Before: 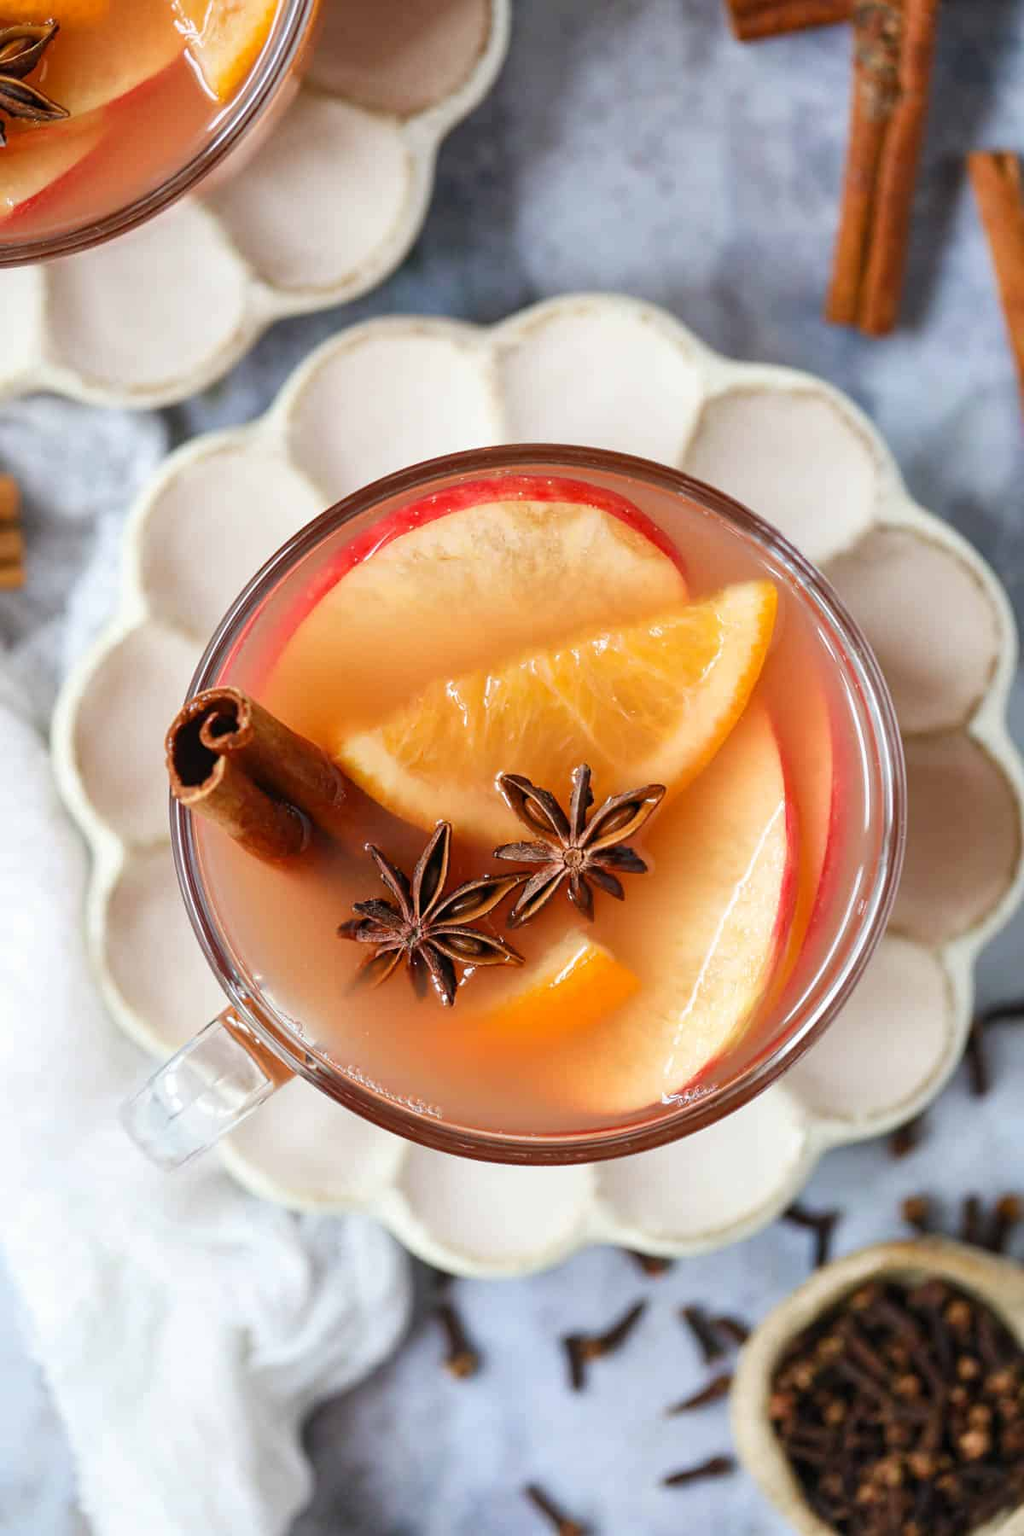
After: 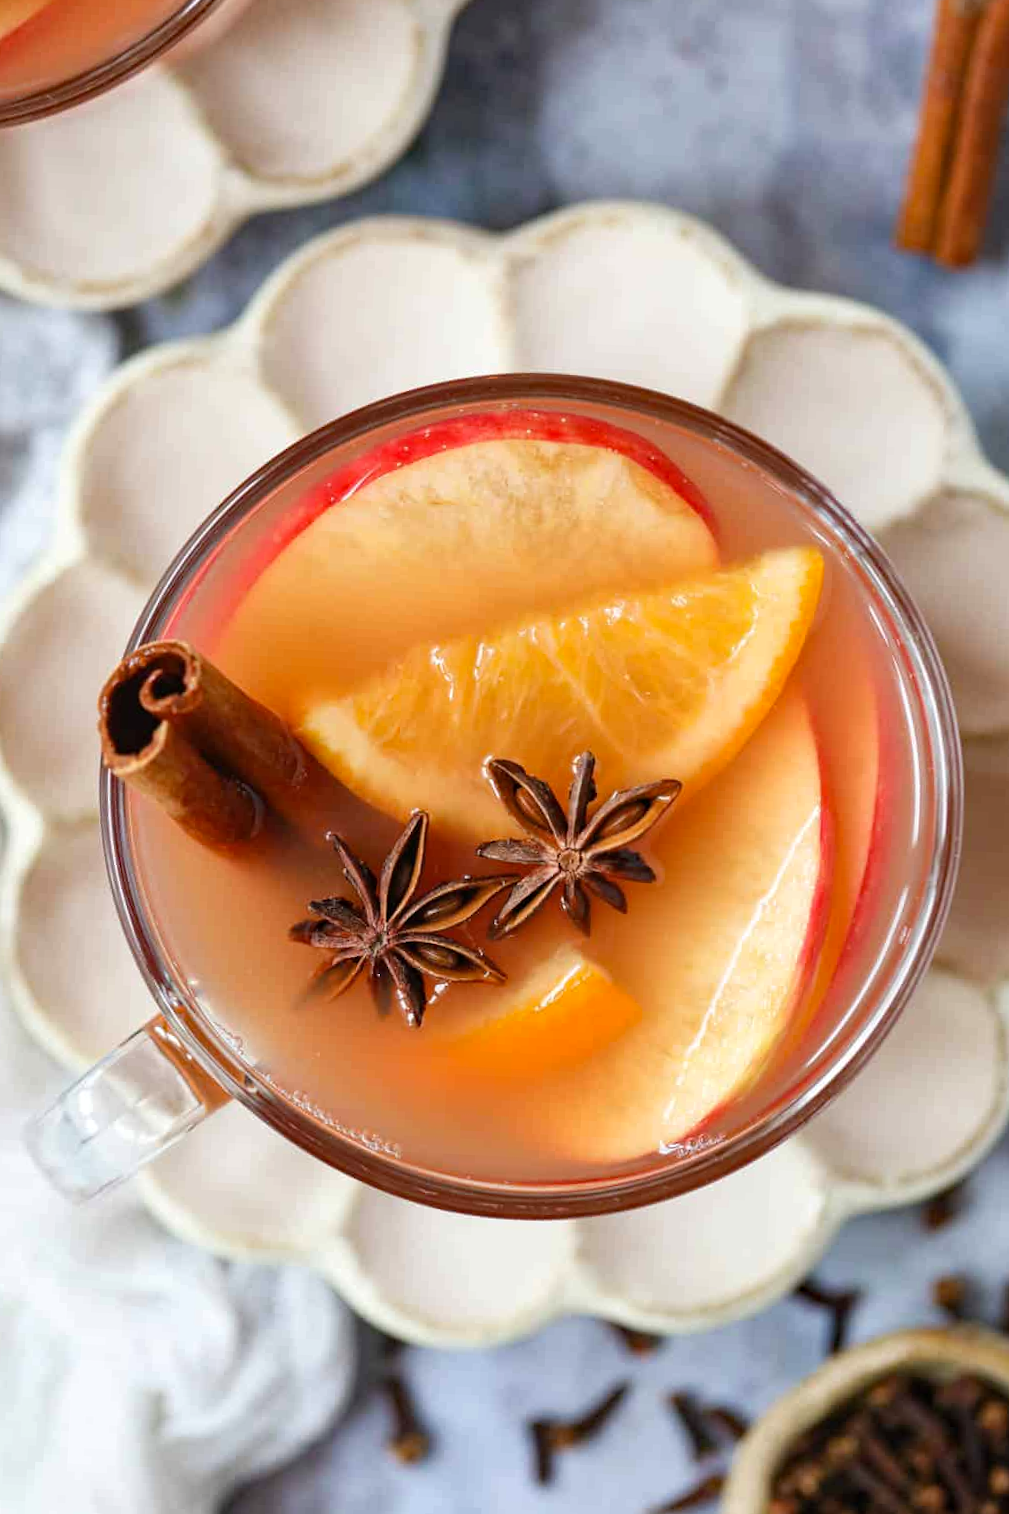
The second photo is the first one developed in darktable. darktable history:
haze removal: compatibility mode true, adaptive false
exposure: exposure 0.014 EV, compensate highlight preservation false
crop and rotate: angle -2.83°, left 5.075%, top 5.196%, right 4.65%, bottom 4.514%
